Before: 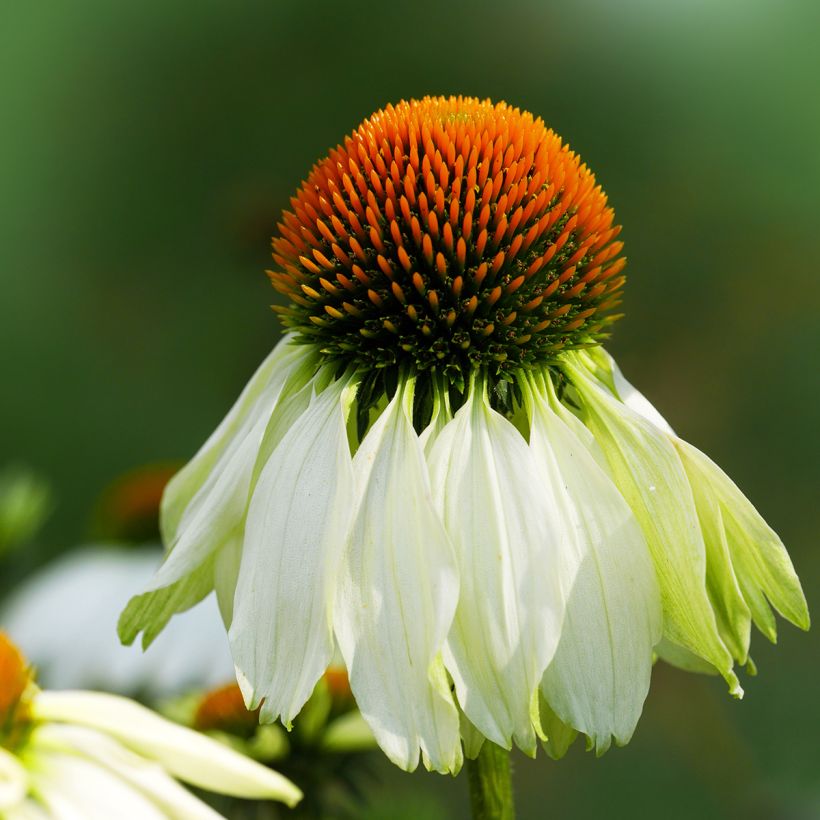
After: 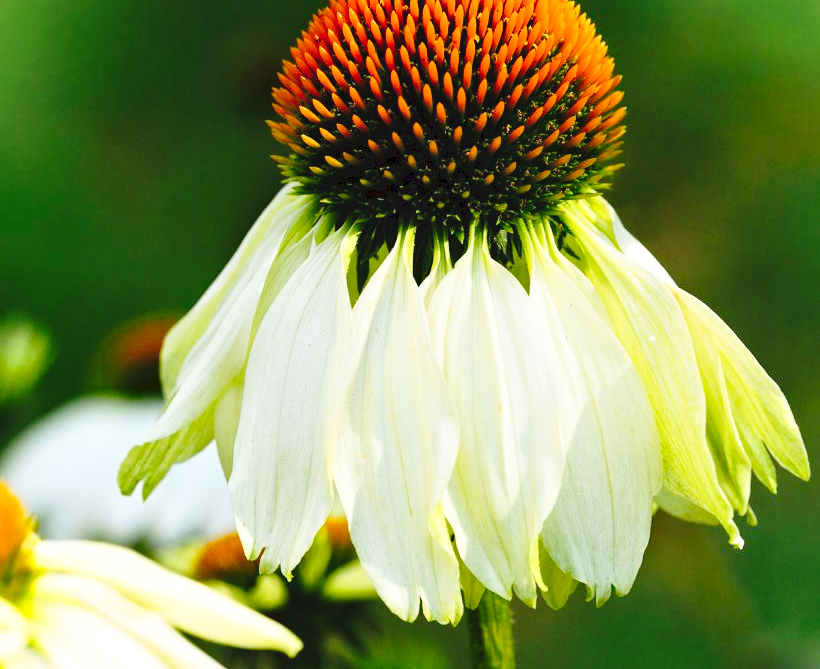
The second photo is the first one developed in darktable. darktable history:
crop and rotate: top 18.377%
local contrast: mode bilateral grid, contrast 30, coarseness 26, midtone range 0.2
tone curve: curves: ch0 [(0, 0) (0.003, 0.072) (0.011, 0.073) (0.025, 0.072) (0.044, 0.076) (0.069, 0.089) (0.1, 0.103) (0.136, 0.123) (0.177, 0.158) (0.224, 0.21) (0.277, 0.275) (0.335, 0.372) (0.399, 0.463) (0.468, 0.556) (0.543, 0.633) (0.623, 0.712) (0.709, 0.795) (0.801, 0.869) (0.898, 0.942) (1, 1)], preserve colors none
contrast brightness saturation: contrast 0.205, brightness 0.145, saturation 0.144
haze removal: compatibility mode true, adaptive false
exposure: compensate exposure bias true, compensate highlight preservation false
contrast equalizer: y [[0.518, 0.517, 0.501, 0.5, 0.5, 0.5], [0.5 ×6], [0.5 ×6], [0 ×6], [0 ×6]]
